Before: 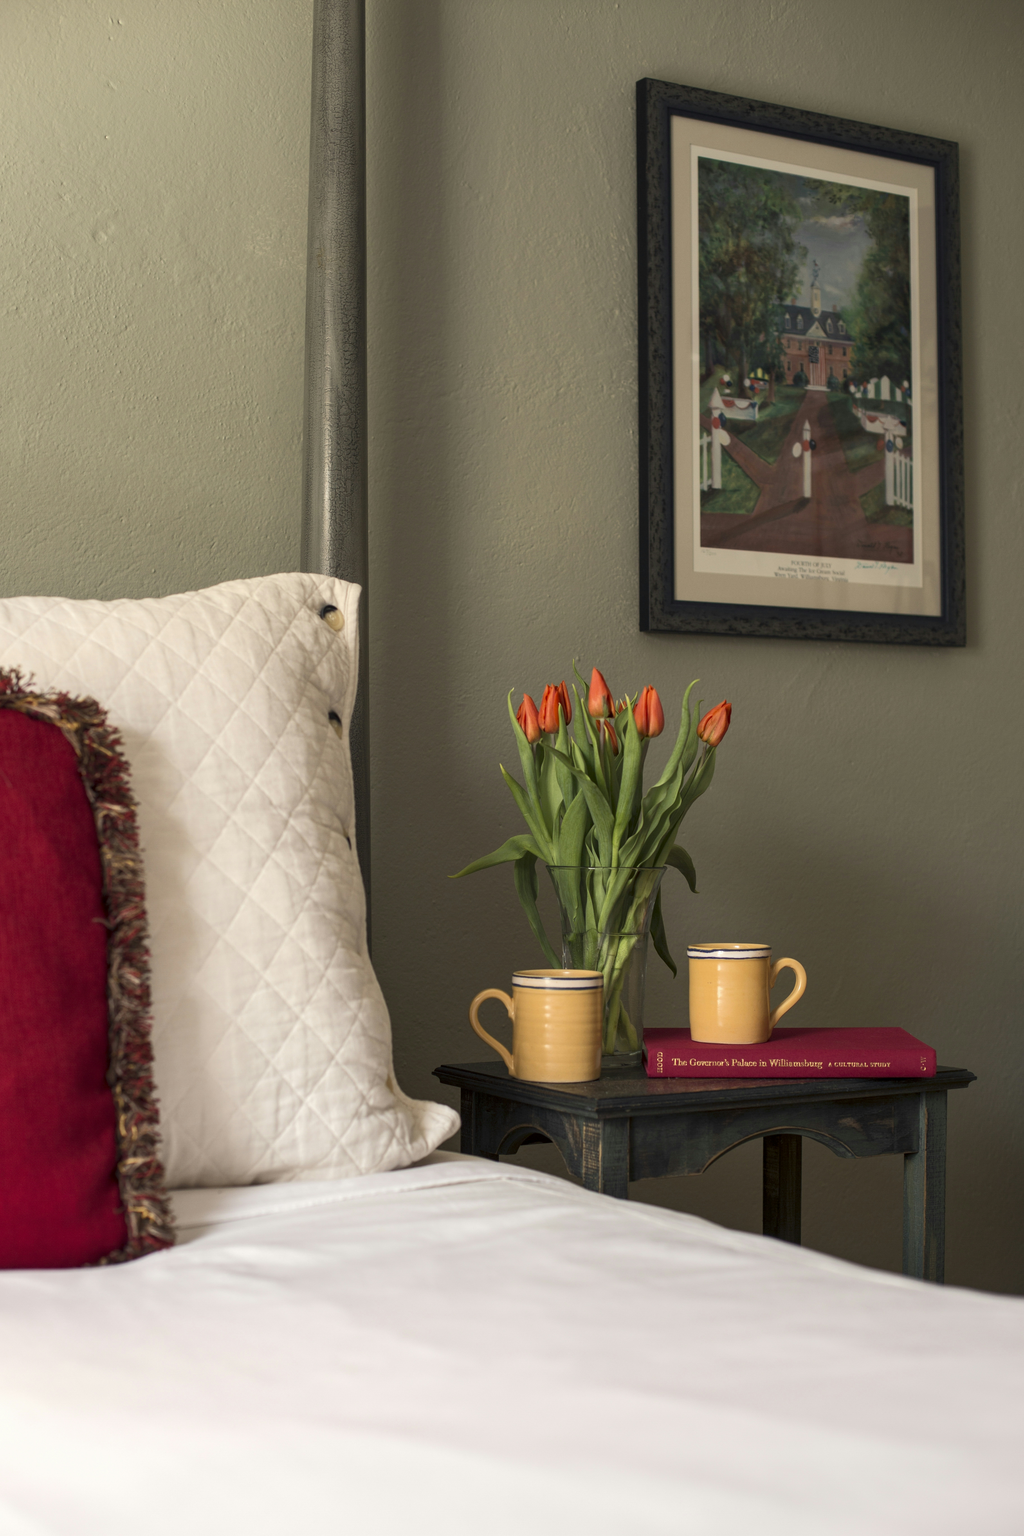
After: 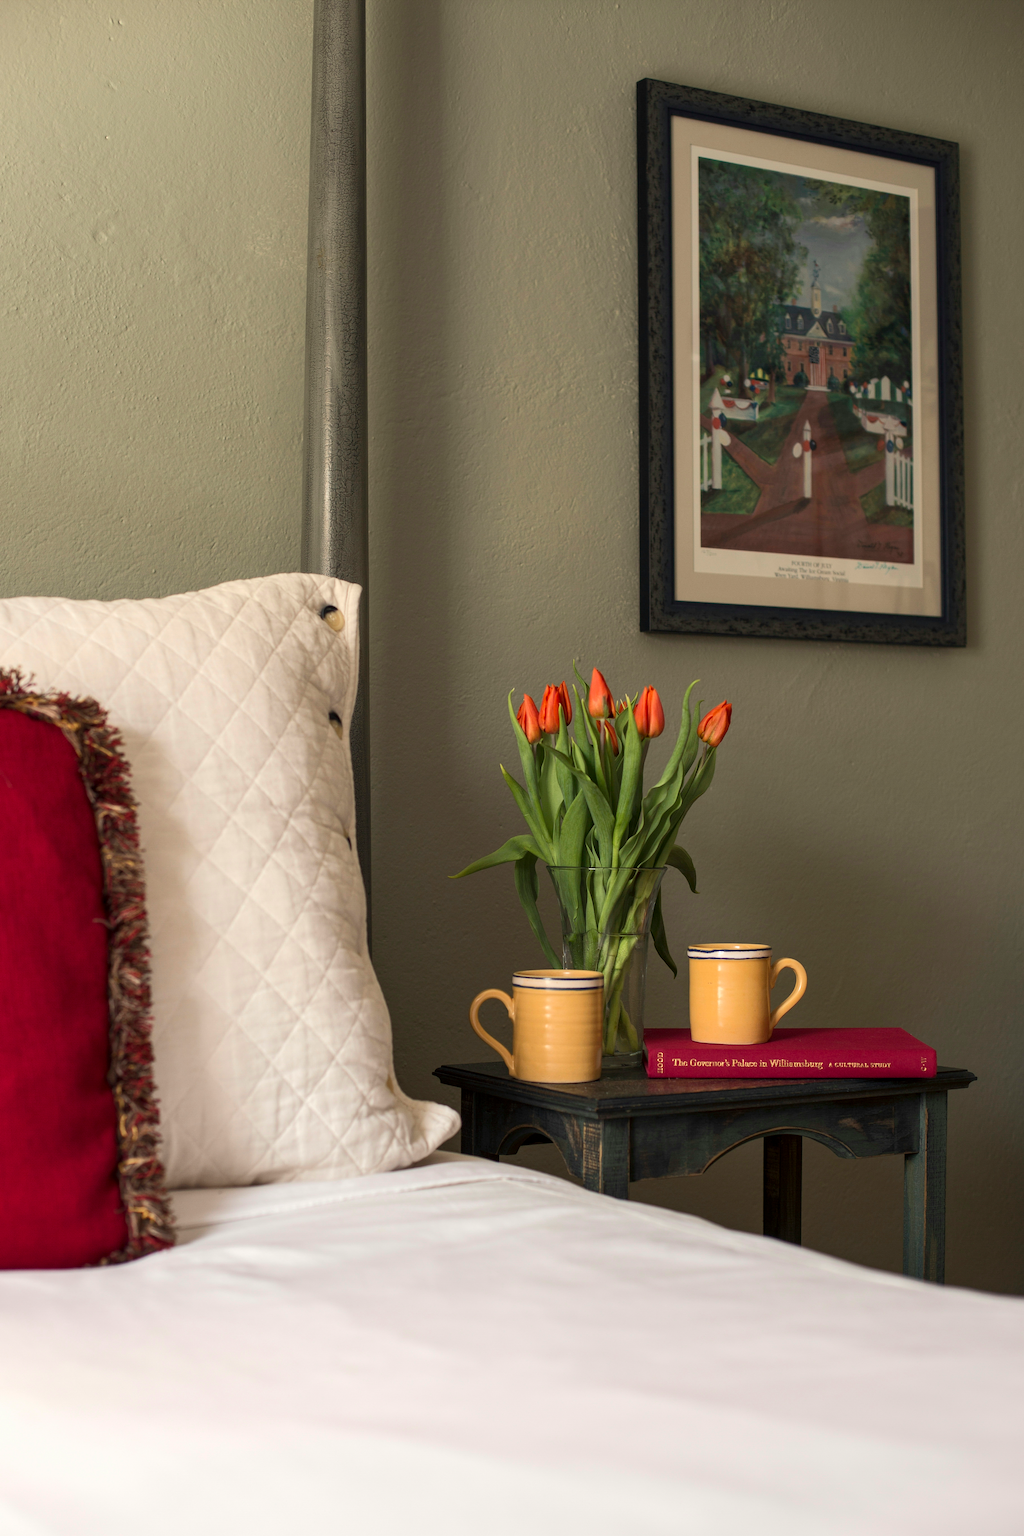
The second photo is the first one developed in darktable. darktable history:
sharpen: radius 1
contrast brightness saturation: contrast 0.04, saturation 0.07
